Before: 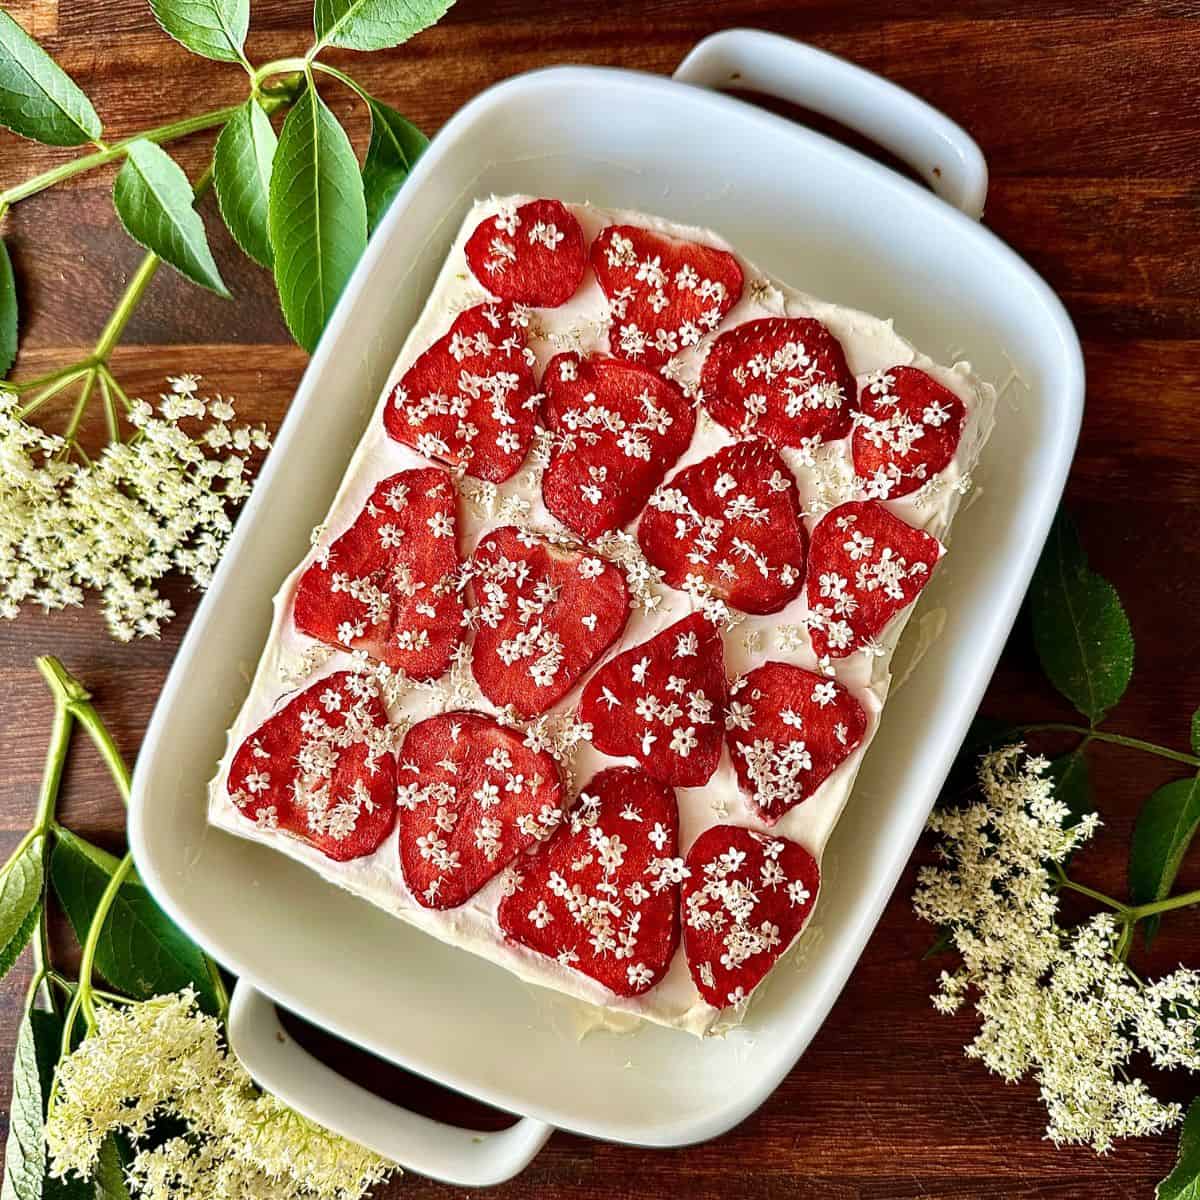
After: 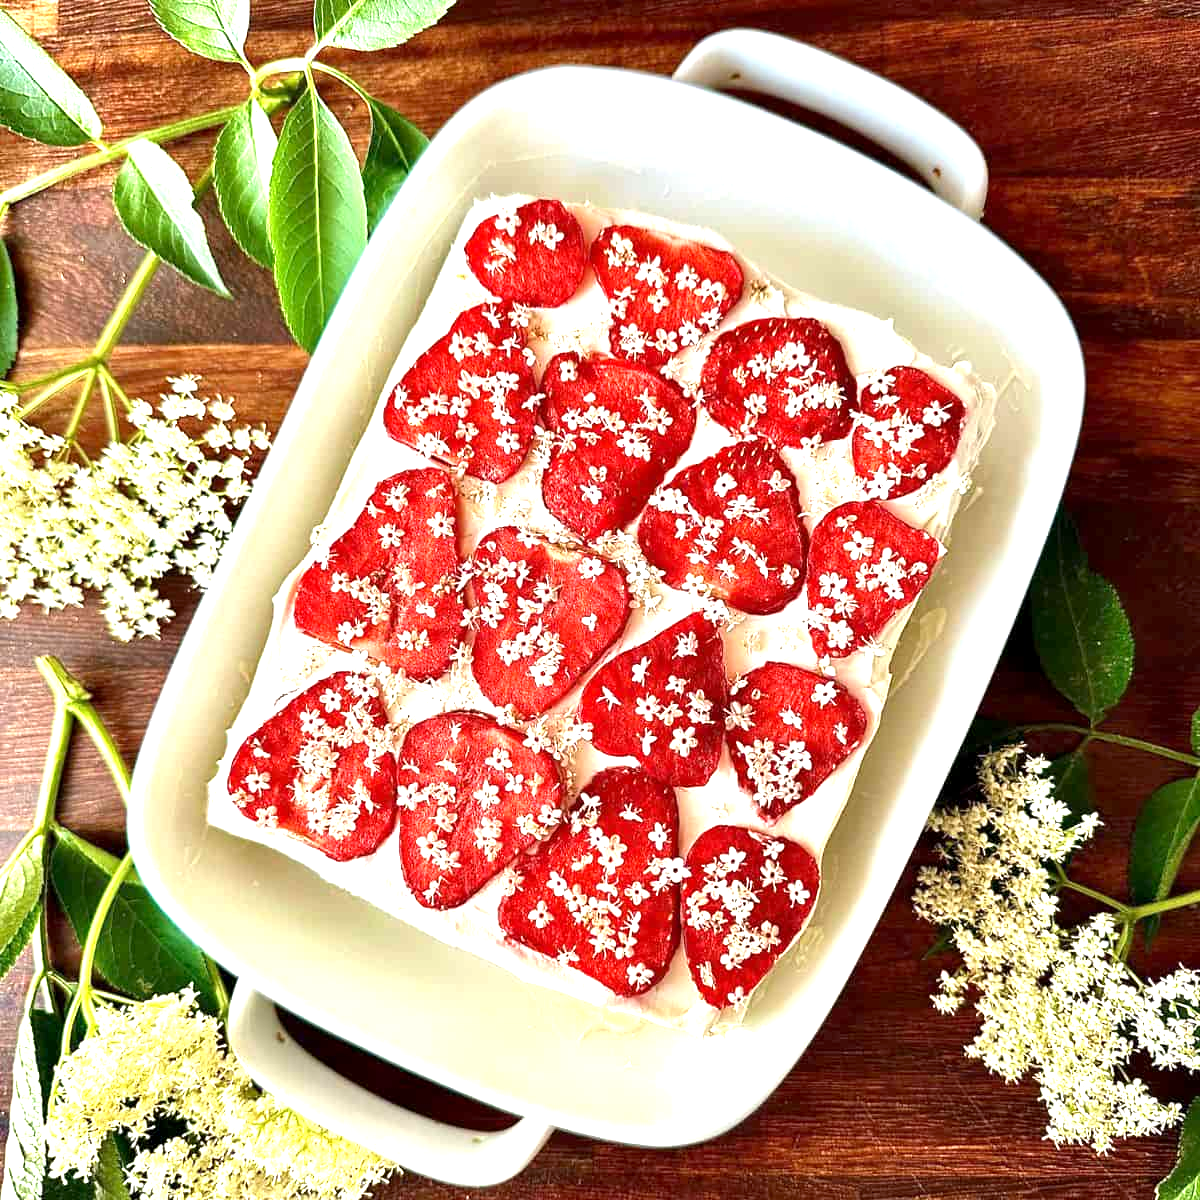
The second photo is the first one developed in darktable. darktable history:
rotate and perspective: crop left 0, crop top 0
exposure: black level correction 0.001, exposure 1.129 EV, compensate exposure bias true, compensate highlight preservation false
